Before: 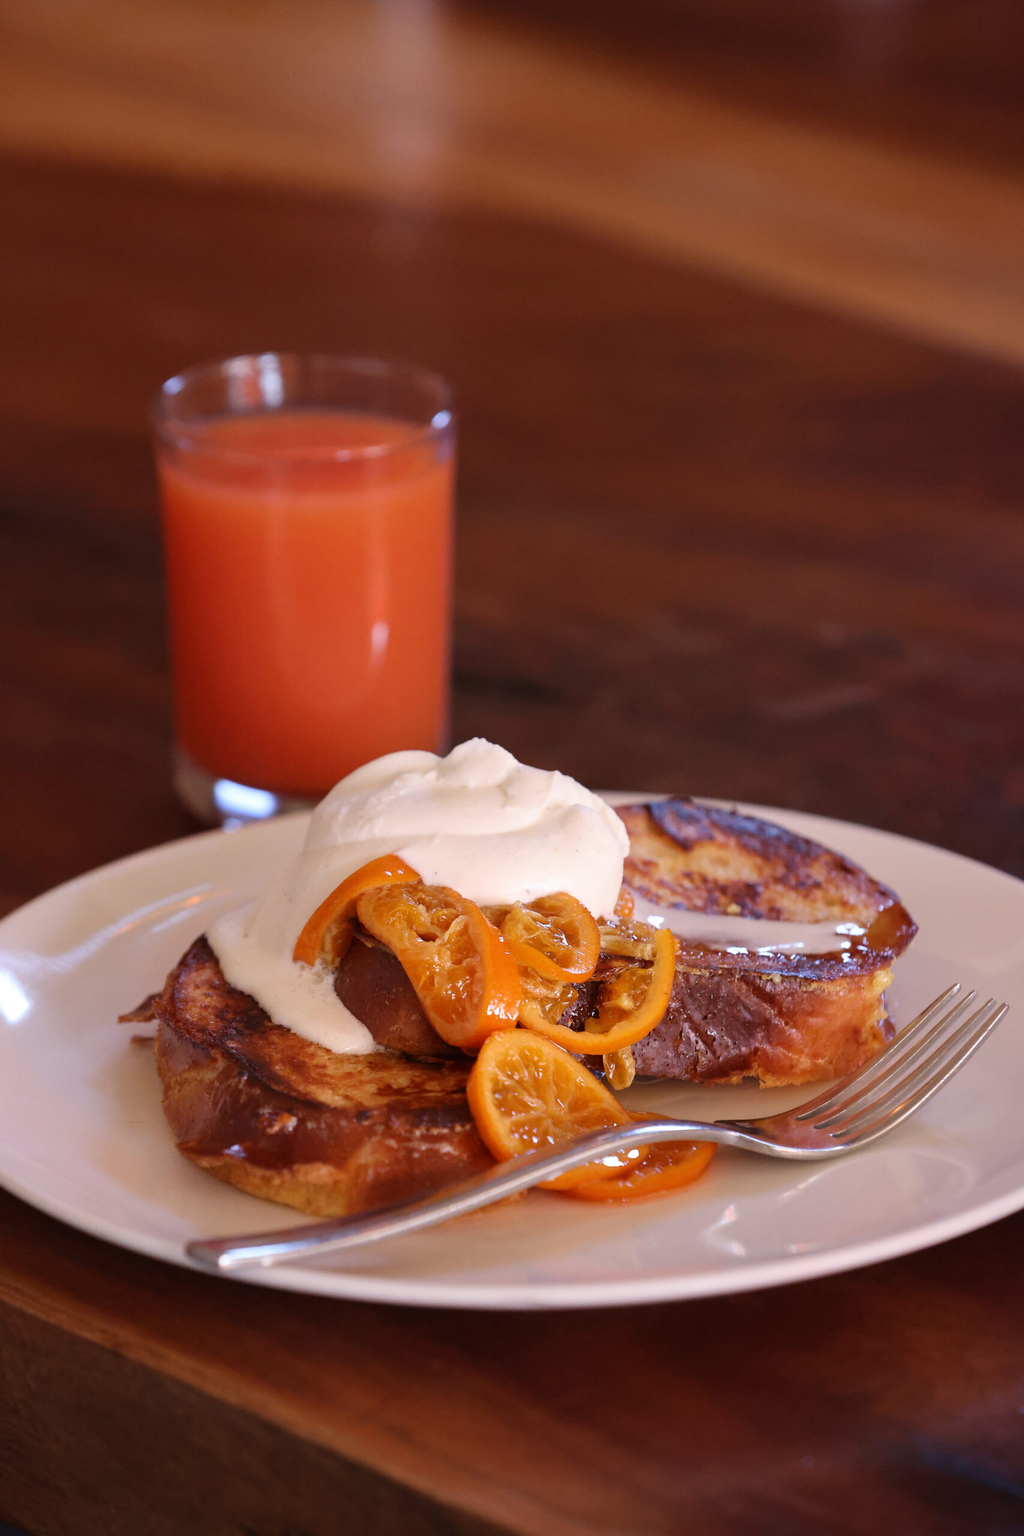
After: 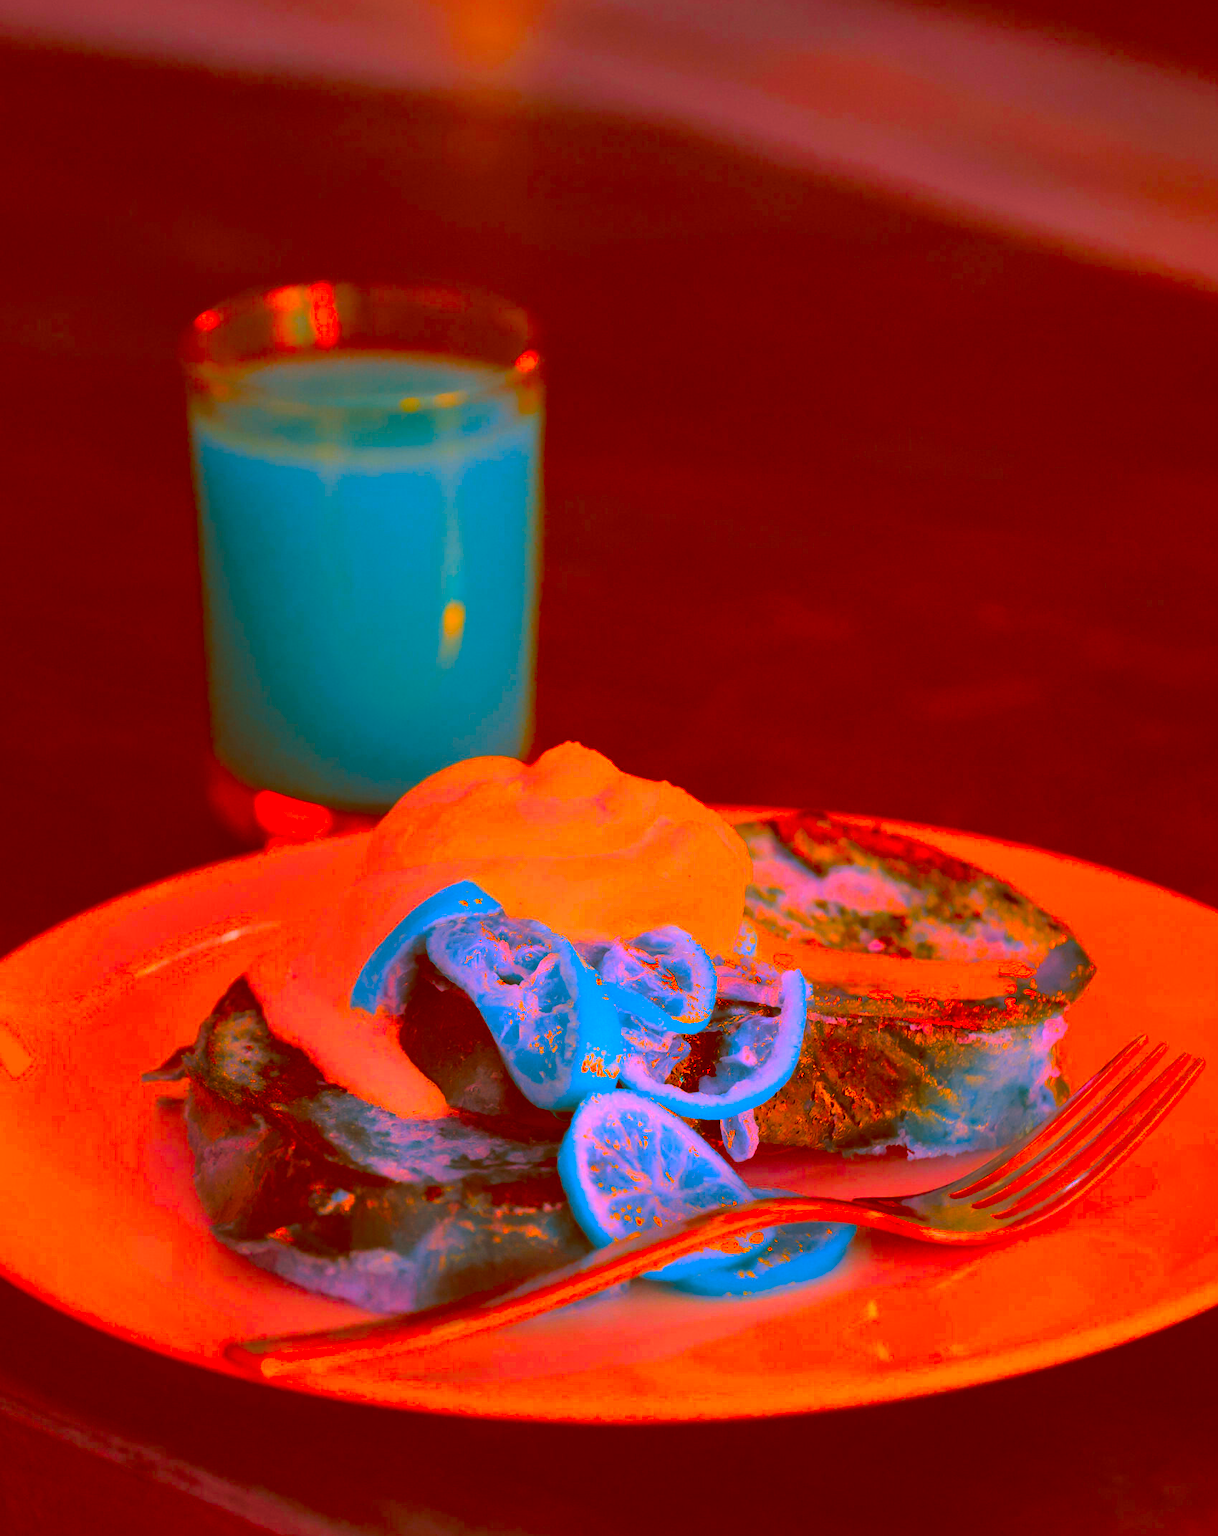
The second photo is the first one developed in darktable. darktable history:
exposure: exposure -0.048 EV, compensate highlight preservation false
crop: top 7.625%, bottom 8.027%
color correction: highlights a* -39.68, highlights b* -40, shadows a* -40, shadows b* -40, saturation -3
